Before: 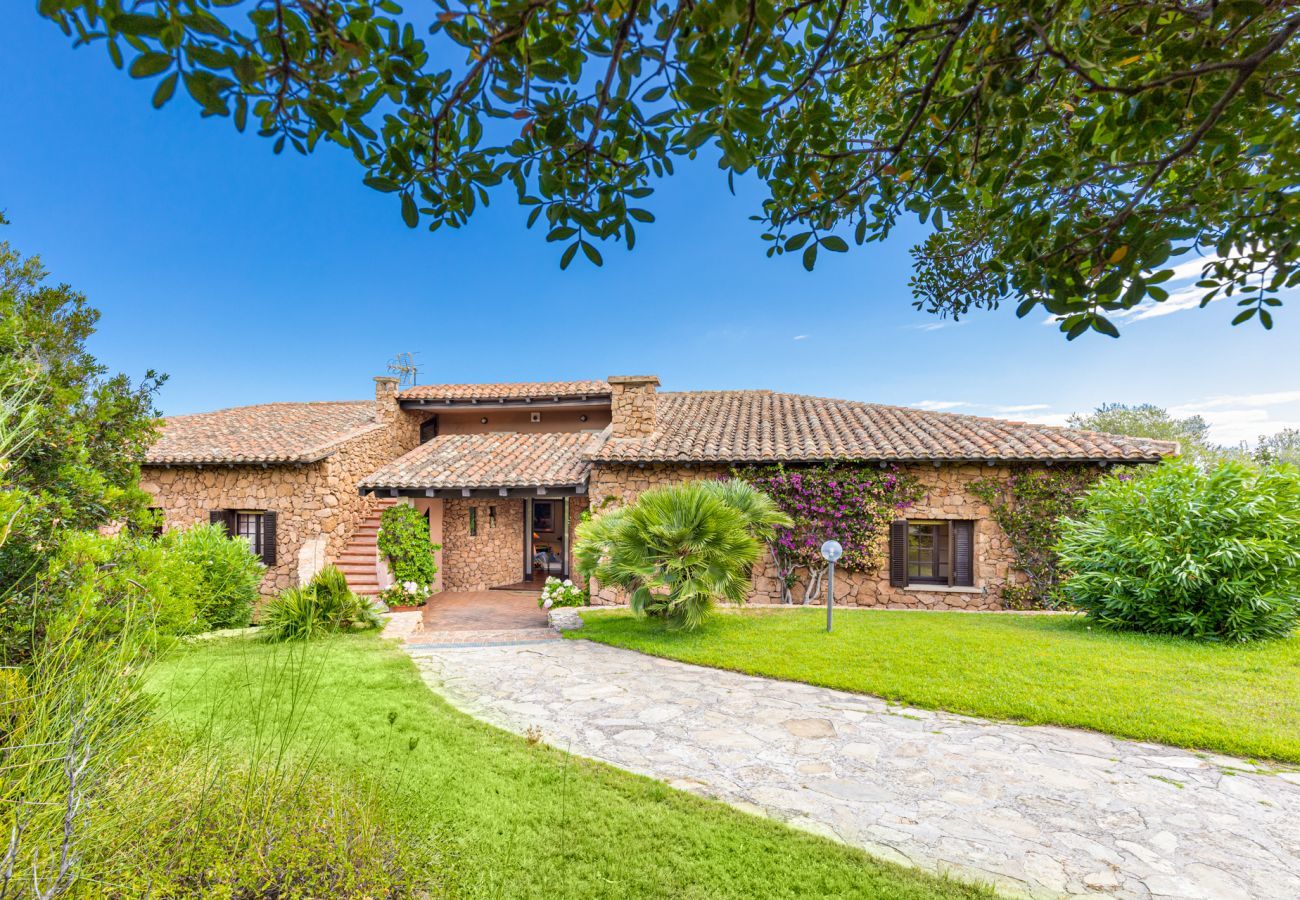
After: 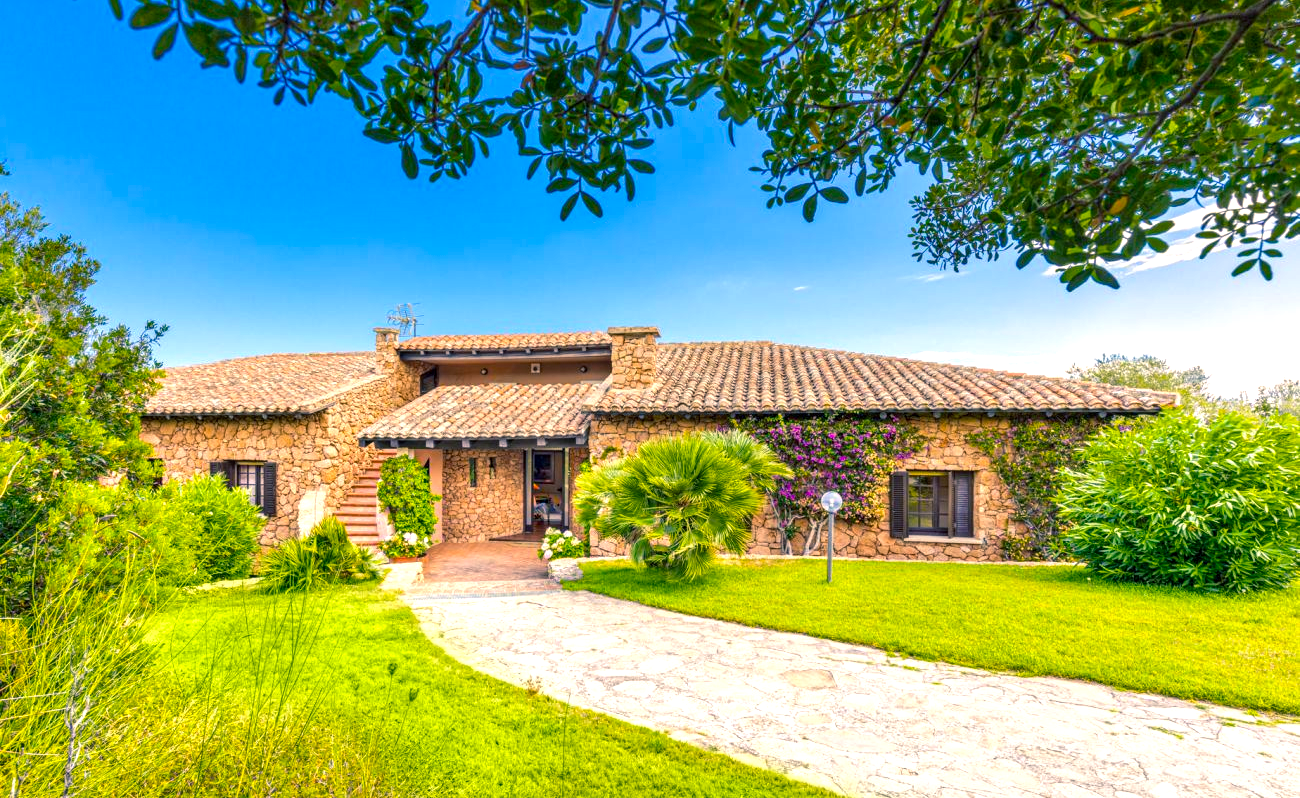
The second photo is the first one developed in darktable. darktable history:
color balance rgb: shadows lift › chroma 7.051%, shadows lift › hue 244.87°, highlights gain › chroma 3.065%, highlights gain › hue 60.02°, perceptual saturation grading › global saturation 30.426%, perceptual brilliance grading › global brilliance 11.505%
crop and rotate: top 5.489%, bottom 5.825%
local contrast: on, module defaults
